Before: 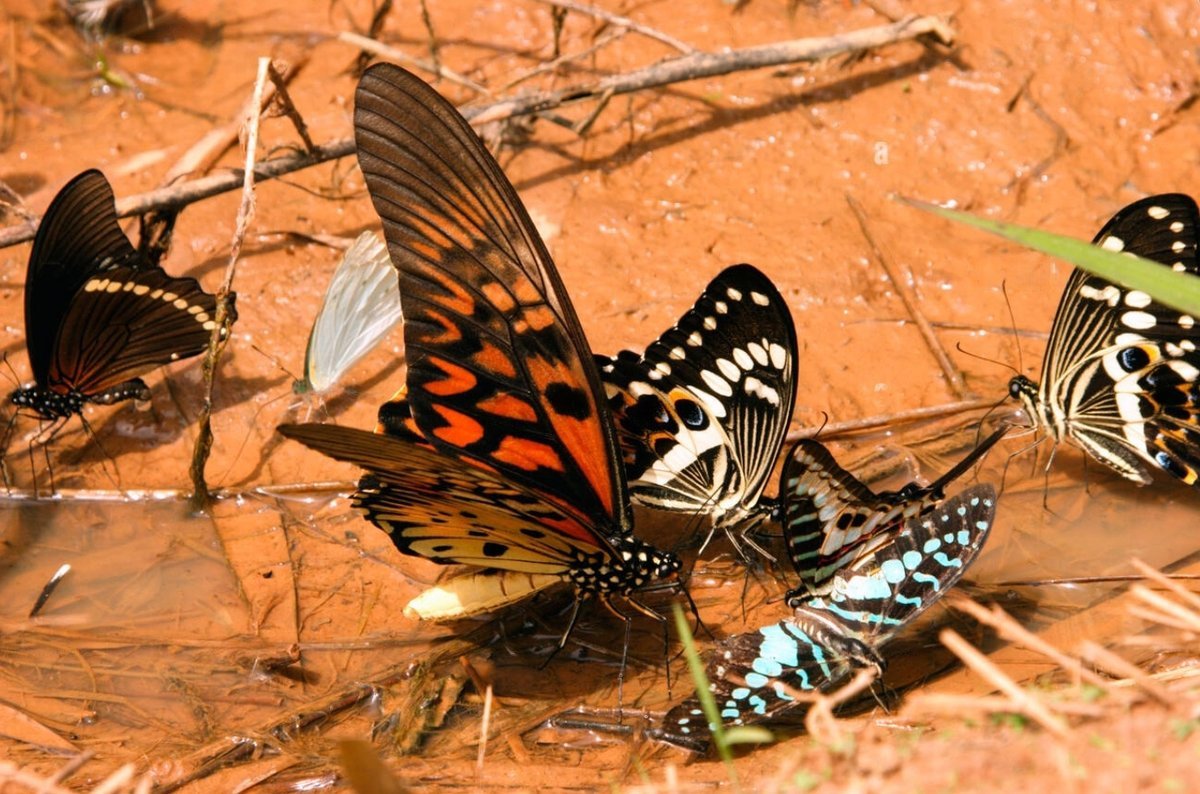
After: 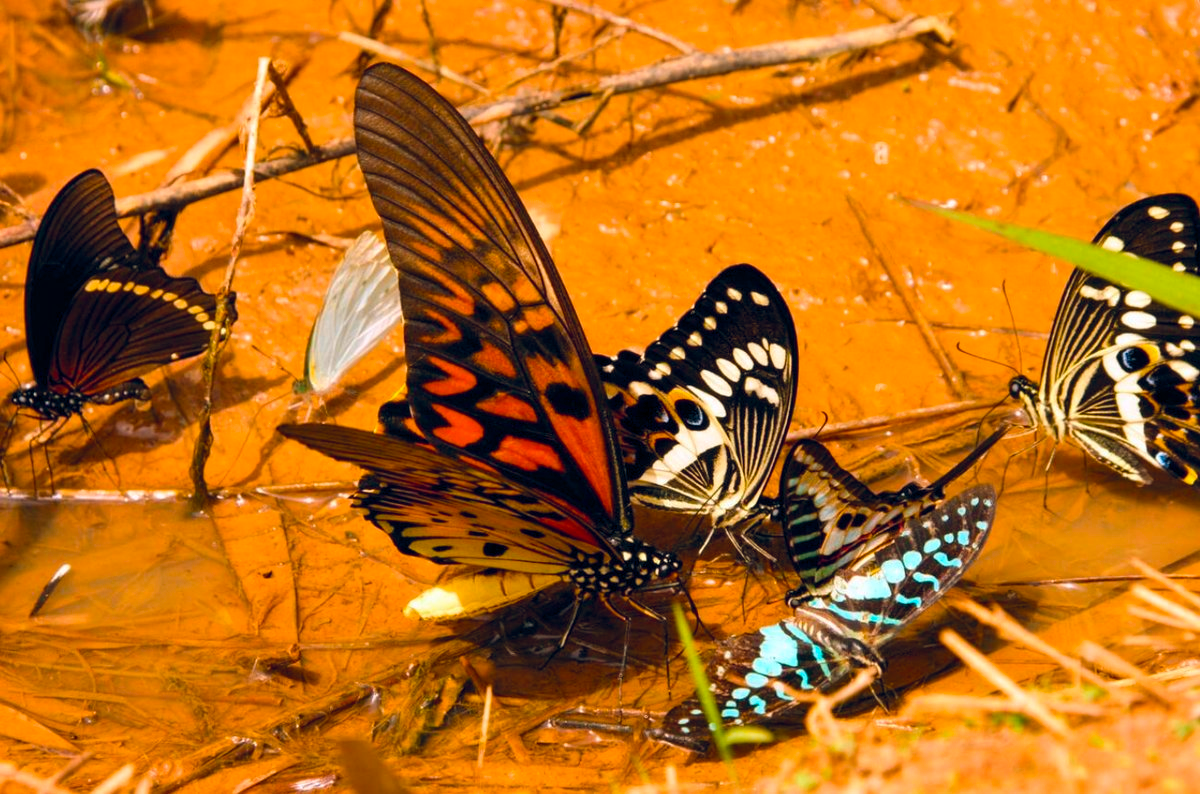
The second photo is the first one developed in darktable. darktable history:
color balance rgb: global offset › chroma 0.105%, global offset › hue 252.8°, perceptual saturation grading › global saturation 19.867%, global vibrance 50.507%
